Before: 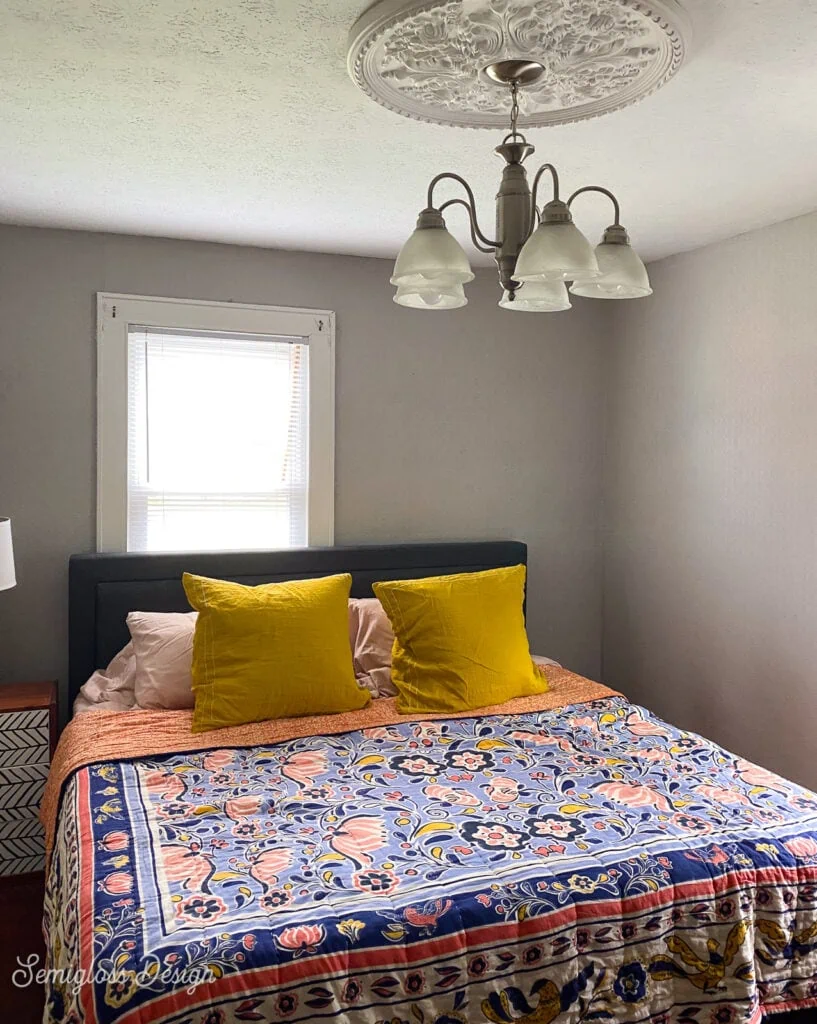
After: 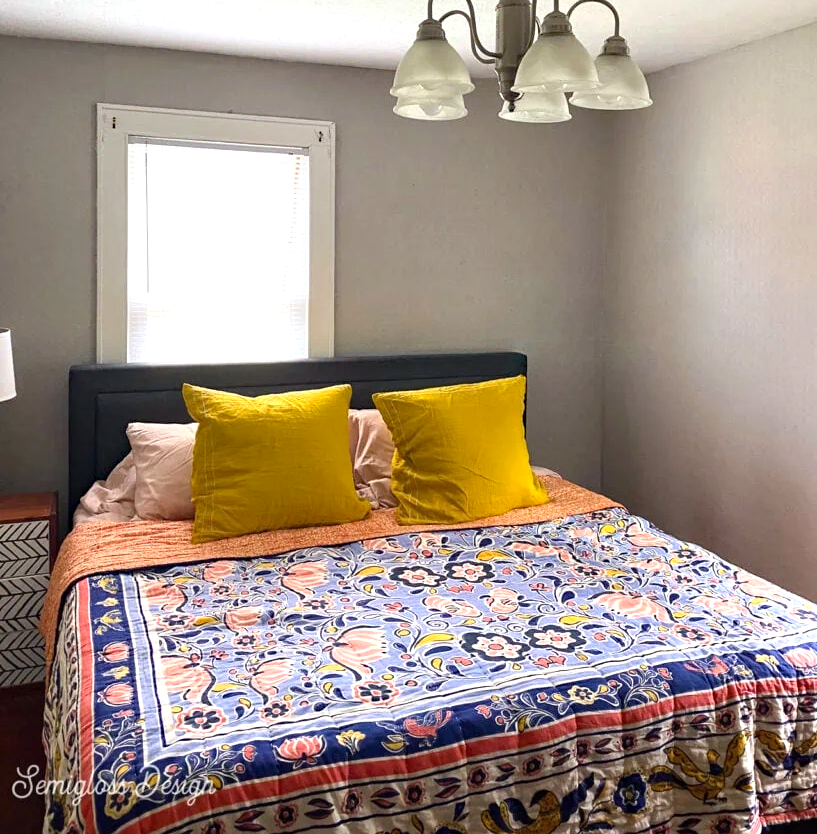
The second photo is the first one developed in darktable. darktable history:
haze removal: compatibility mode true, adaptive false
exposure: black level correction 0, exposure 0.499 EV, compensate exposure bias true, compensate highlight preservation false
crop and rotate: top 18.486%
base curve: preserve colors none
